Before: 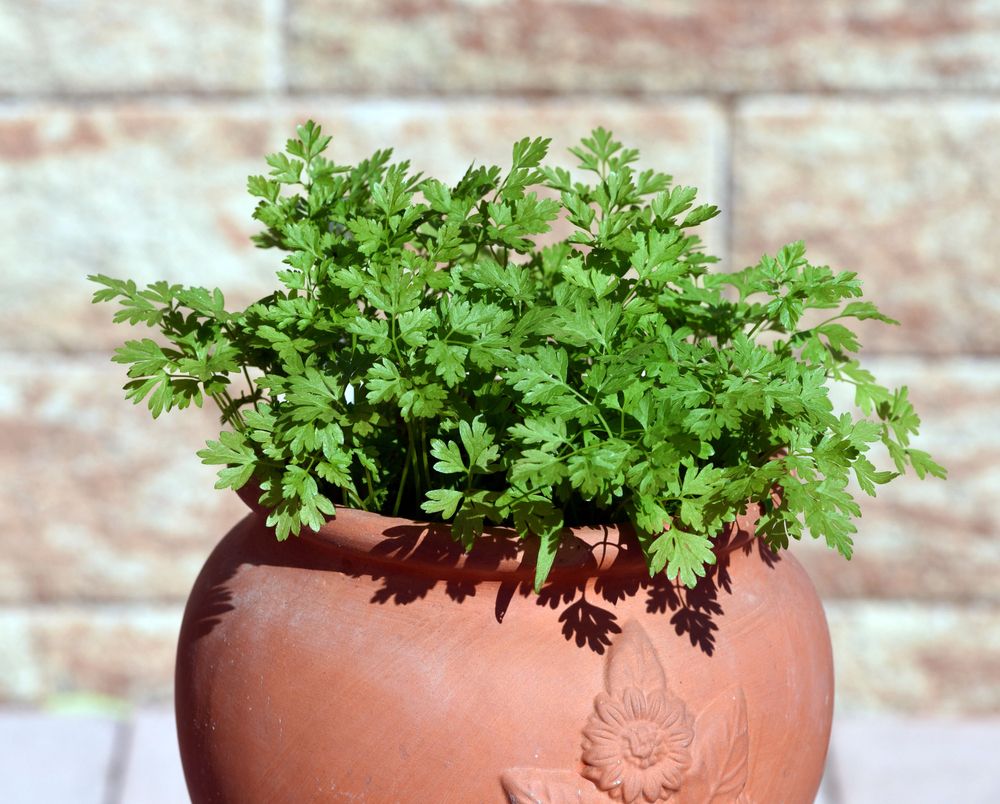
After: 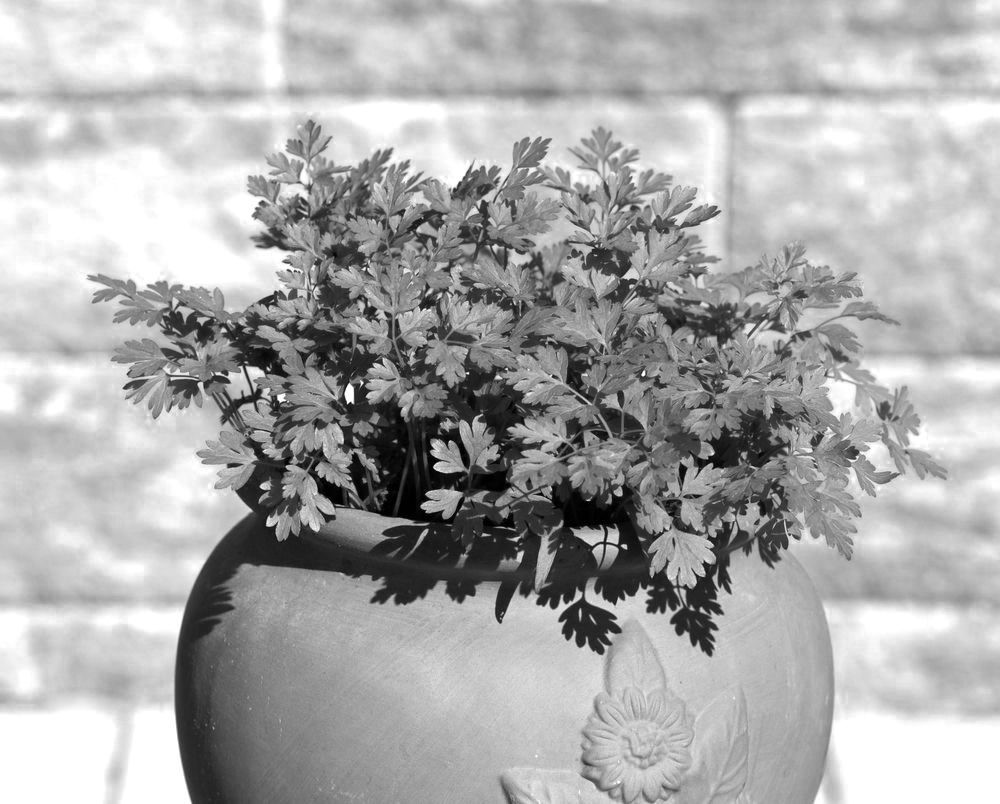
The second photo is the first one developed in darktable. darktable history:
color calibration: illuminant as shot in camera, x 0.358, y 0.373, temperature 4628.91 K
color zones: curves: ch0 [(0, 0.613) (0.01, 0.613) (0.245, 0.448) (0.498, 0.529) (0.642, 0.665) (0.879, 0.777) (0.99, 0.613)]; ch1 [(0, 0) (0.143, 0) (0.286, 0) (0.429, 0) (0.571, 0) (0.714, 0) (0.857, 0)]
